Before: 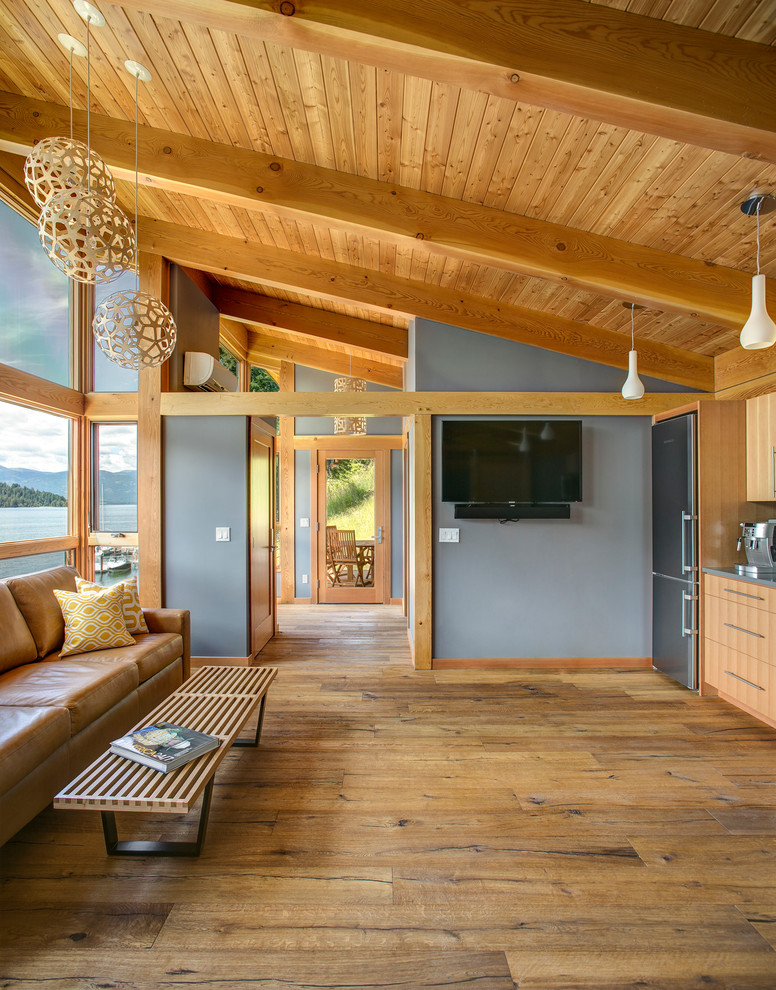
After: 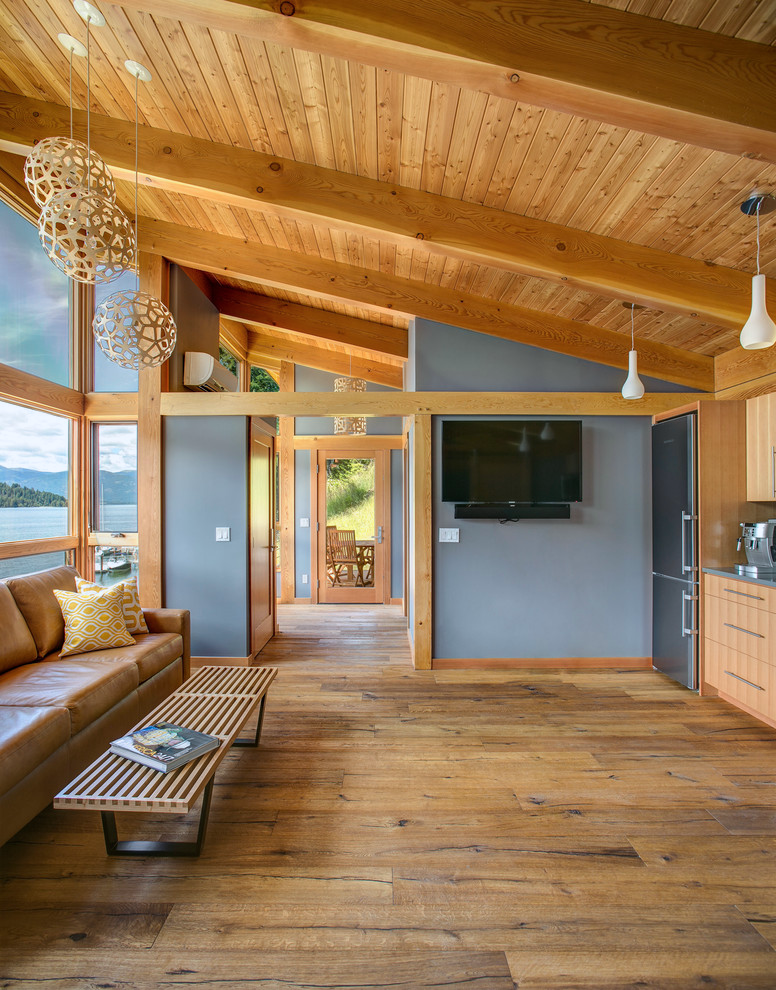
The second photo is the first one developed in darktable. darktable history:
color calibration: output R [0.999, 0.026, -0.11, 0], output G [-0.019, 1.037, -0.099, 0], output B [0.022, -0.023, 0.902, 0], illuminant as shot in camera, x 0.358, y 0.373, temperature 4628.91 K
